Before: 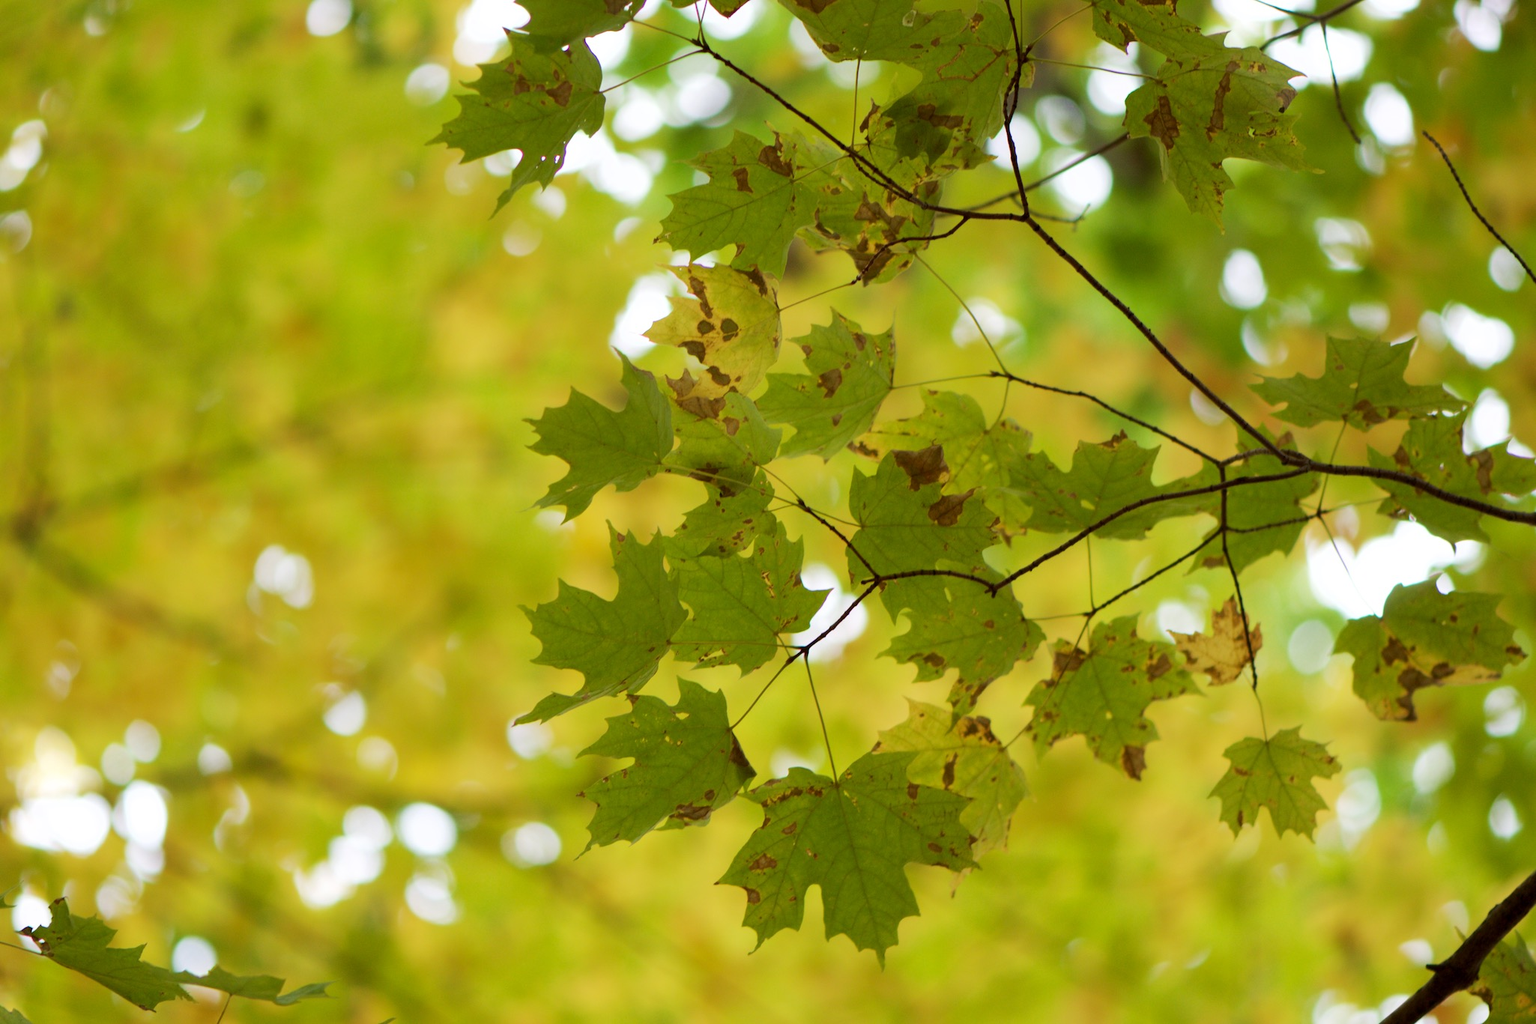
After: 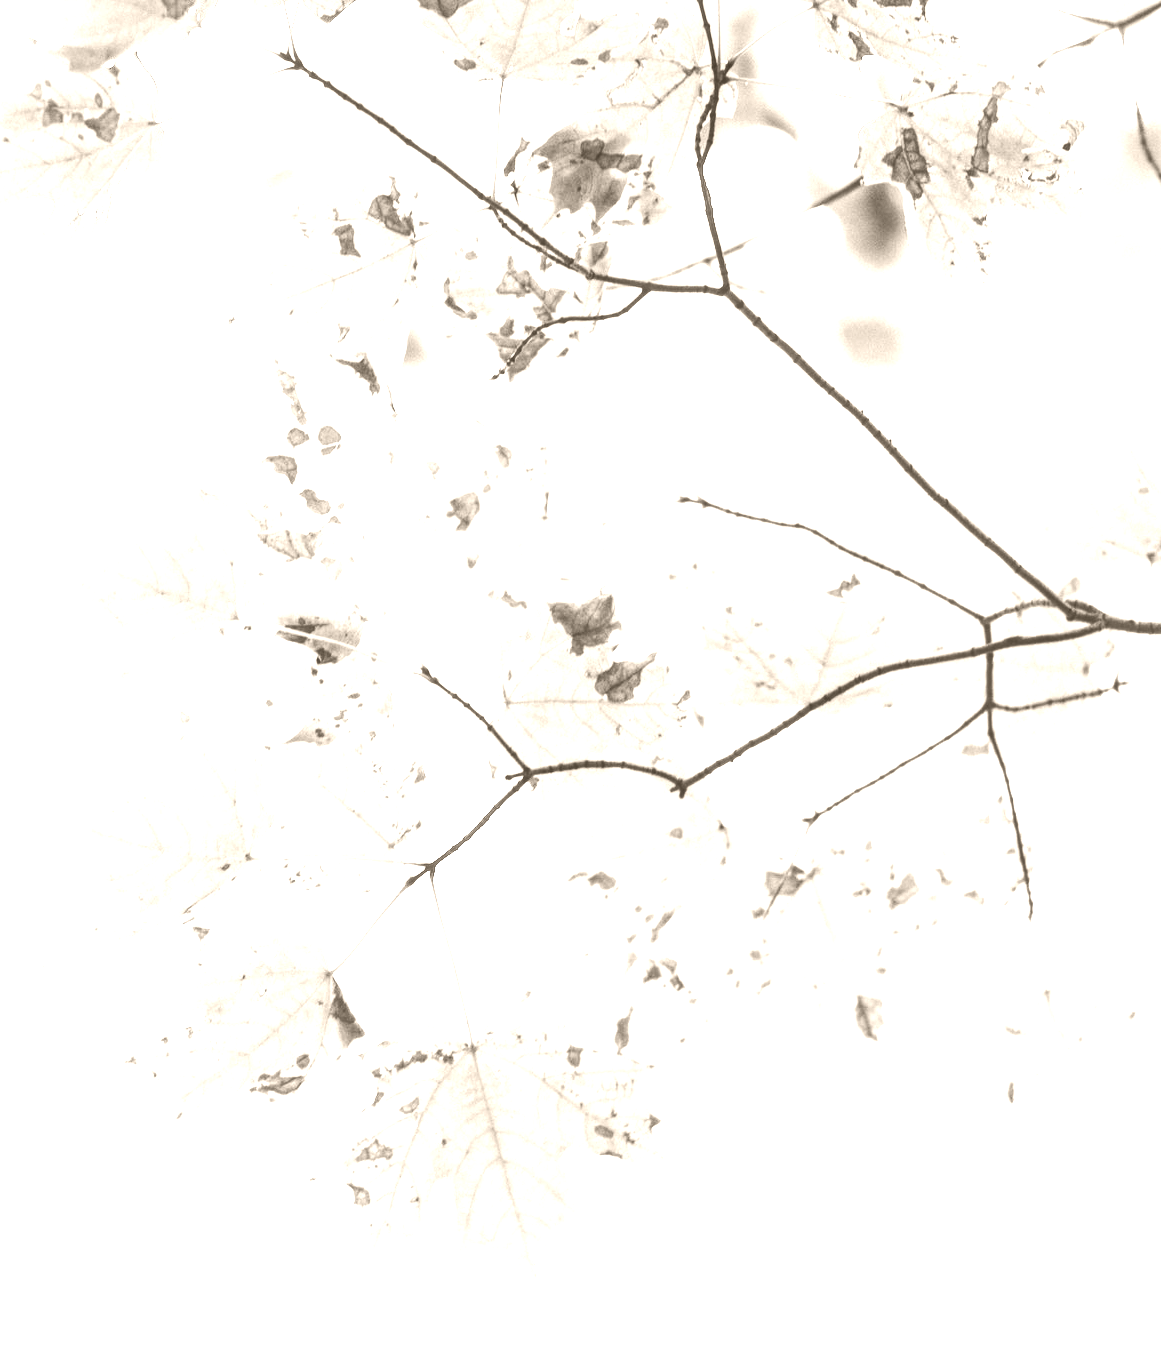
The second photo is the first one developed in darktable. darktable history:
colorize: hue 34.49°, saturation 35.33%, source mix 100%, version 1
white balance: red 1.004, blue 1.024
tone equalizer: -8 EV -0.75 EV, -7 EV -0.7 EV, -6 EV -0.6 EV, -5 EV -0.4 EV, -3 EV 0.4 EV, -2 EV 0.6 EV, -1 EV 0.7 EV, +0 EV 0.75 EV, edges refinement/feathering 500, mask exposure compensation -1.57 EV, preserve details no
local contrast: highlights 35%, detail 135%
exposure: exposure 1 EV, compensate highlight preservation false
color zones: curves: ch0 [(0, 0.5) (0.143, 0.5) (0.286, 0.5) (0.429, 0.5) (0.571, 0.5) (0.714, 0.476) (0.857, 0.5) (1, 0.5)]; ch2 [(0, 0.5) (0.143, 0.5) (0.286, 0.5) (0.429, 0.5) (0.571, 0.5) (0.714, 0.487) (0.857, 0.5) (1, 0.5)]
base curve: curves: ch0 [(0, 0) (0.028, 0.03) (0.121, 0.232) (0.46, 0.748) (0.859, 0.968) (1, 1)], preserve colors none
crop: left 31.458%, top 0%, right 11.876%
